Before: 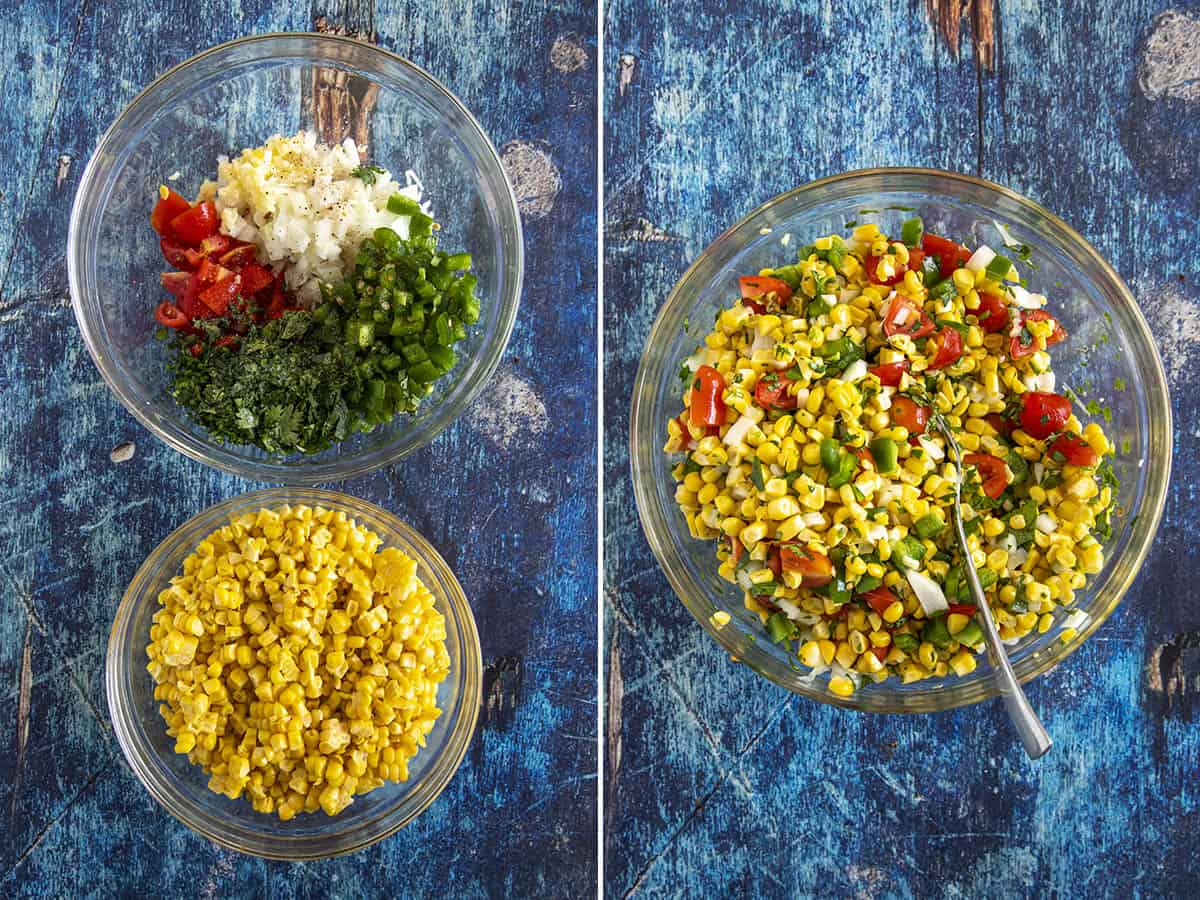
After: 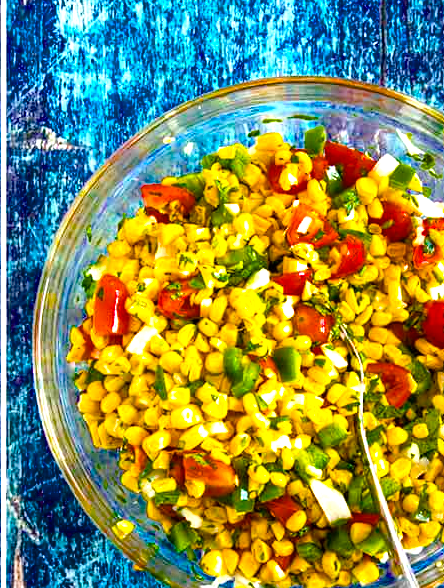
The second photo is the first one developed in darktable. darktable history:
color balance rgb: shadows lift › luminance -9.808%, shadows lift › chroma 0.933%, shadows lift › hue 115.29°, linear chroma grading › global chroma 9.083%, perceptual saturation grading › global saturation 36.114%, perceptual saturation grading › shadows 36.128%, global vibrance 16.101%, saturation formula JzAzBz (2021)
crop and rotate: left 49.794%, top 10.139%, right 13.126%, bottom 24.441%
exposure: exposure 1.142 EV, compensate highlight preservation false
